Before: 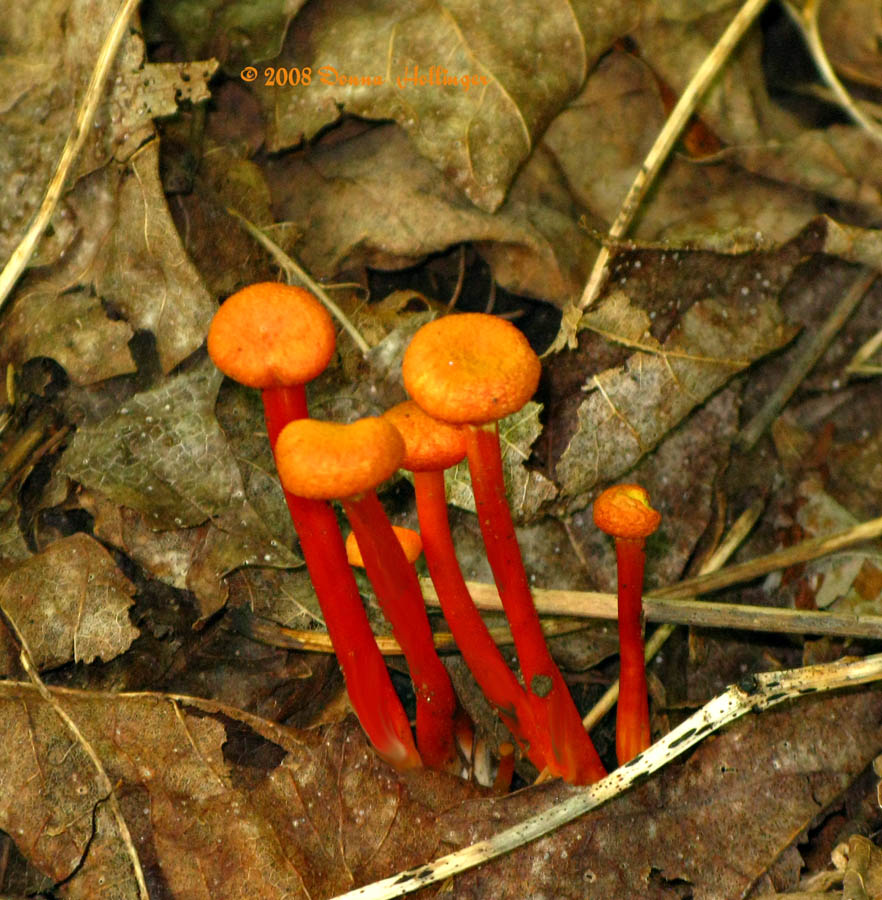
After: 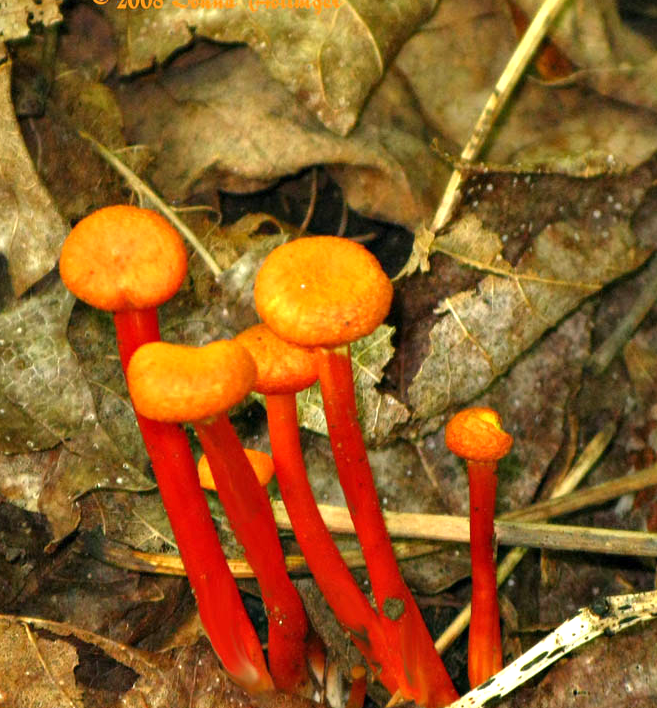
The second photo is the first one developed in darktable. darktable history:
exposure: exposure 0.553 EV, compensate highlight preservation false
crop: left 16.783%, top 8.588%, right 8.642%, bottom 12.677%
shadows and highlights: shadows 36.28, highlights -26.85, soften with gaussian
